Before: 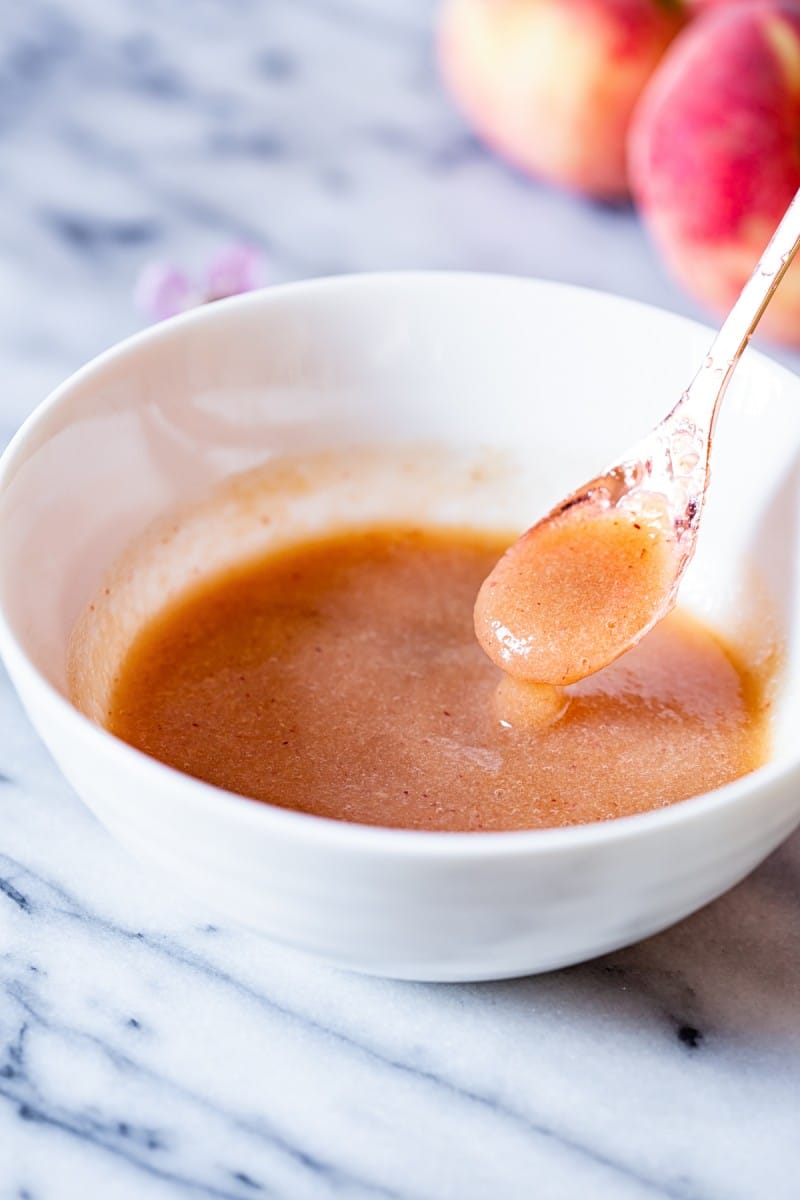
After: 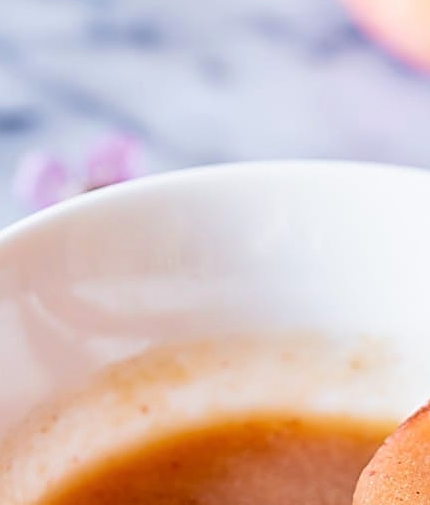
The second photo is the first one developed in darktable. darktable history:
velvia: strength 9.75%
sharpen: on, module defaults
crop: left 15.162%, top 9.252%, right 31.037%, bottom 48.624%
